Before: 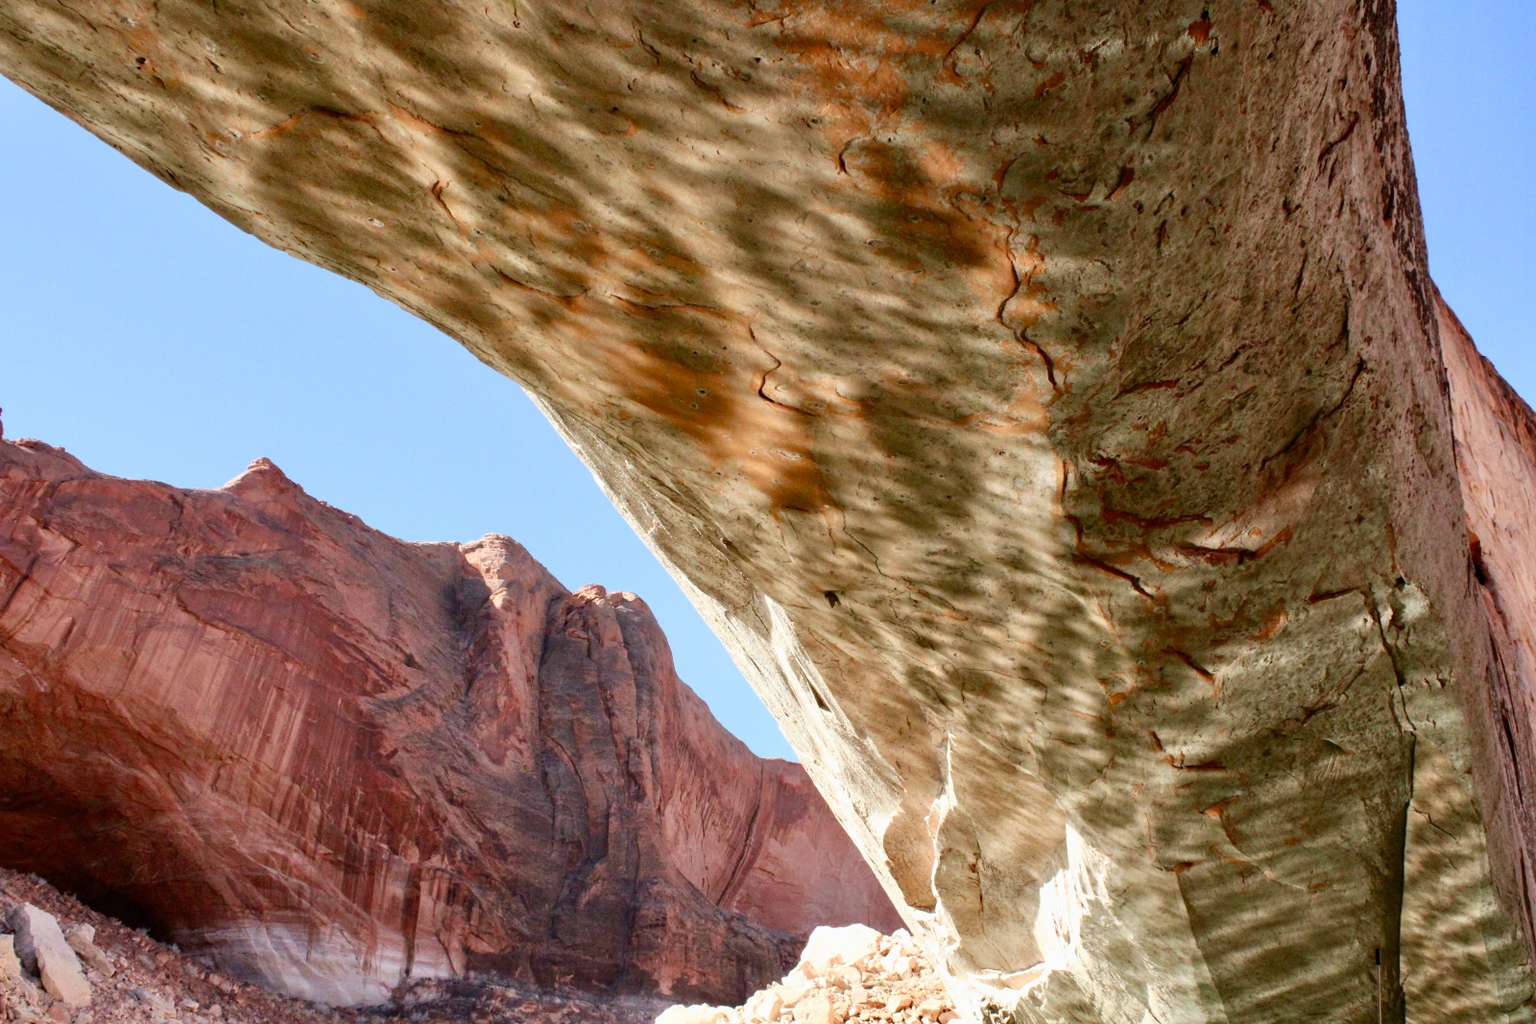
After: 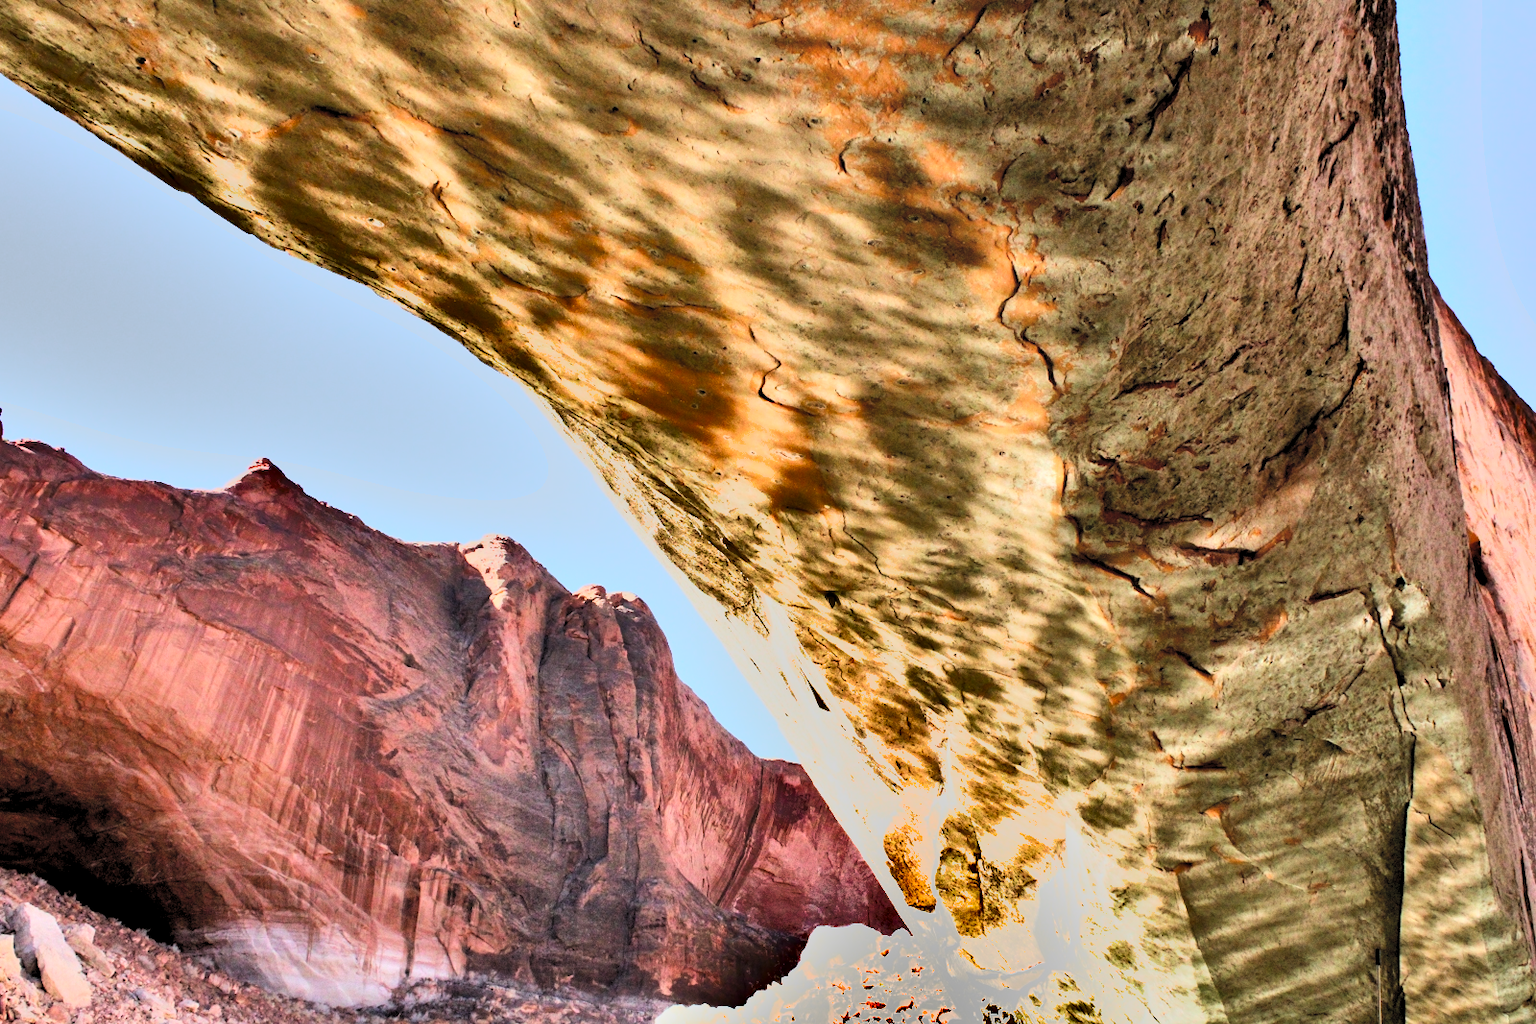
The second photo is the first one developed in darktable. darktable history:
shadows and highlights: white point adjustment -3.64, highlights -63.34, highlights color adjustment 42%, soften with gaussian
tone equalizer: -8 EV -0.75 EV, -7 EV -0.7 EV, -6 EV -0.6 EV, -5 EV -0.4 EV, -3 EV 0.4 EV, -2 EV 0.6 EV, -1 EV 0.7 EV, +0 EV 0.75 EV, edges refinement/feathering 500, mask exposure compensation -1.57 EV, preserve details no
global tonemap: drago (0.7, 100)
exposure: black level correction 0, exposure 0.5 EV, compensate exposure bias true, compensate highlight preservation false
levels: levels [0.055, 0.477, 0.9]
